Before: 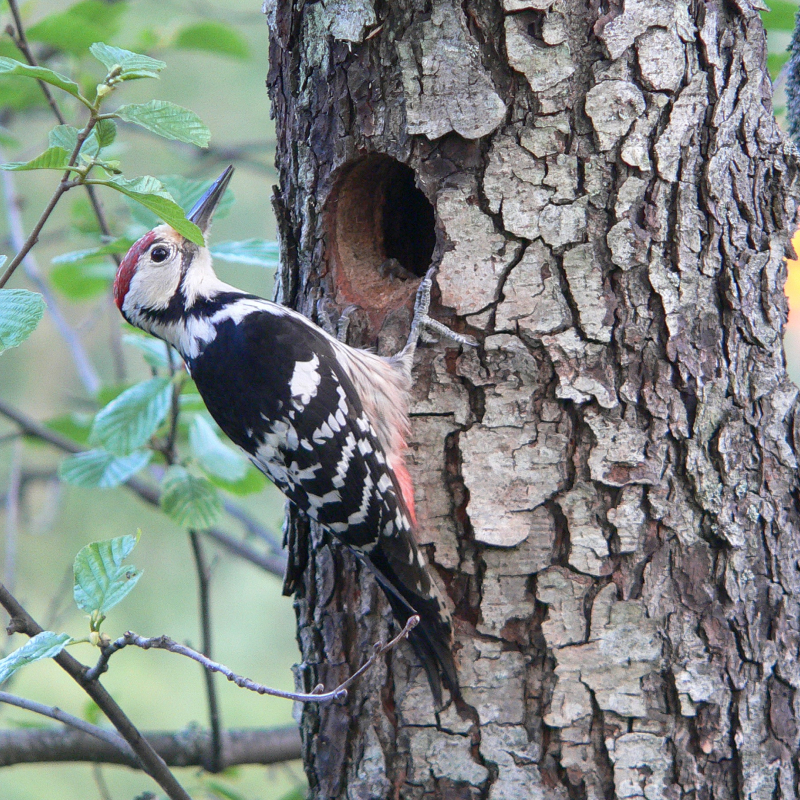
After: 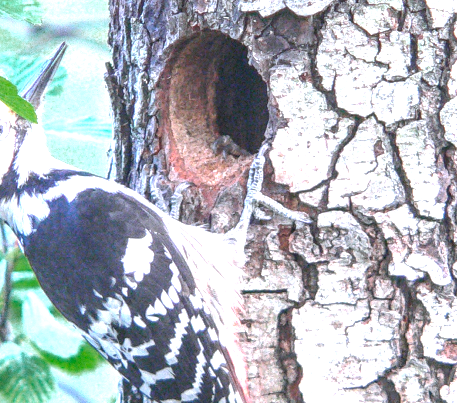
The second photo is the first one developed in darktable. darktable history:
exposure: black level correction 0, exposure 1.45 EV, compensate exposure bias true, compensate highlight preservation false
crop: left 20.932%, top 15.471%, right 21.848%, bottom 34.081%
color correction: highlights a* -0.772, highlights b* -8.92
local contrast: highlights 0%, shadows 0%, detail 133%
color zones: curves: ch0 [(0, 0.558) (0.143, 0.548) (0.286, 0.447) (0.429, 0.259) (0.571, 0.5) (0.714, 0.5) (0.857, 0.593) (1, 0.558)]; ch1 [(0, 0.543) (0.01, 0.544) (0.12, 0.492) (0.248, 0.458) (0.5, 0.534) (0.748, 0.5) (0.99, 0.469) (1, 0.543)]; ch2 [(0, 0.507) (0.143, 0.522) (0.286, 0.505) (0.429, 0.5) (0.571, 0.5) (0.714, 0.5) (0.857, 0.5) (1, 0.507)]
